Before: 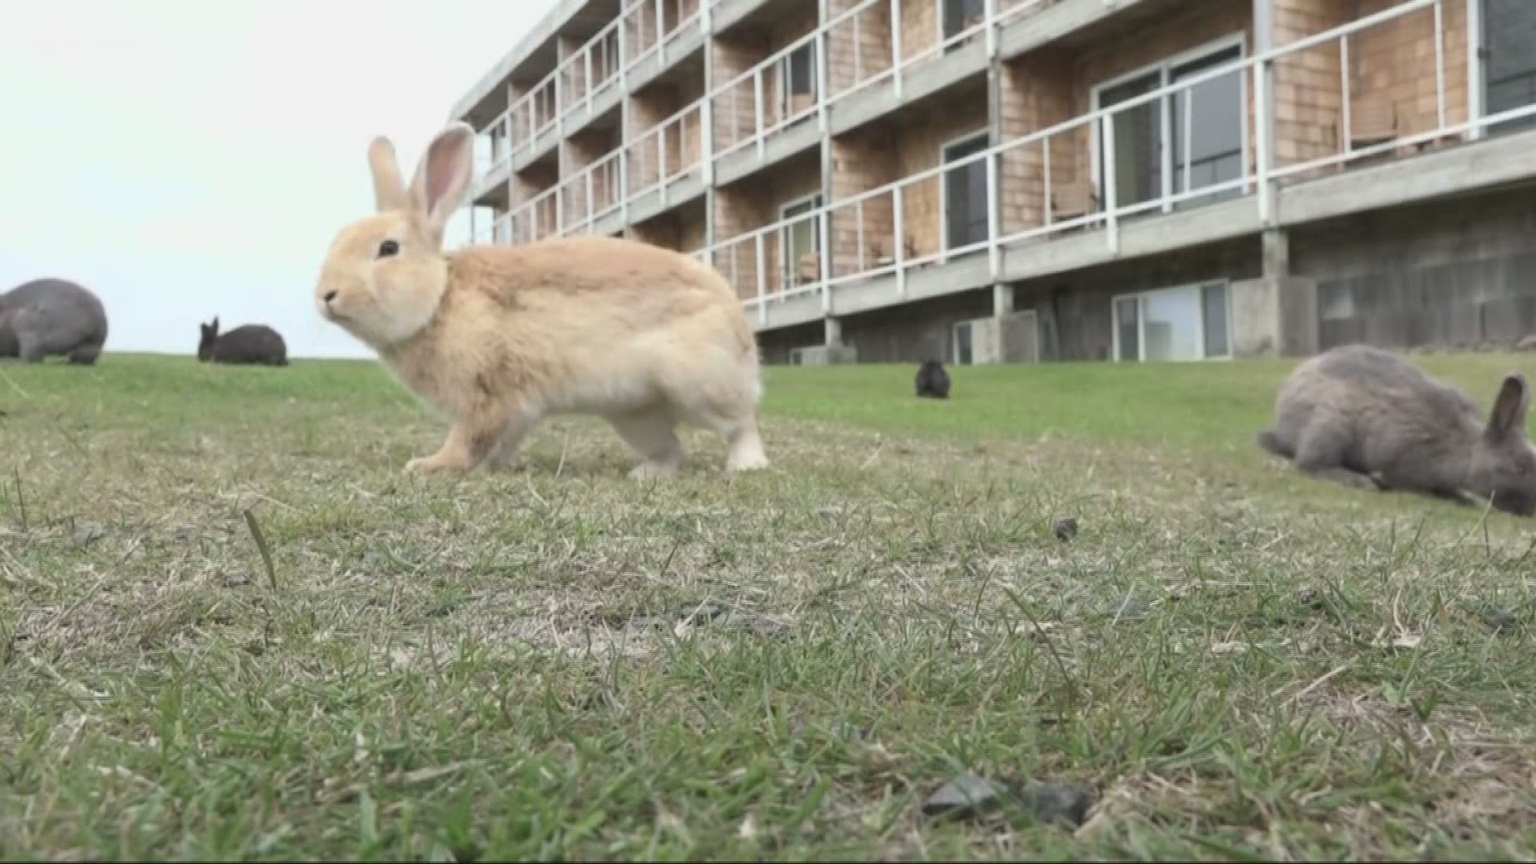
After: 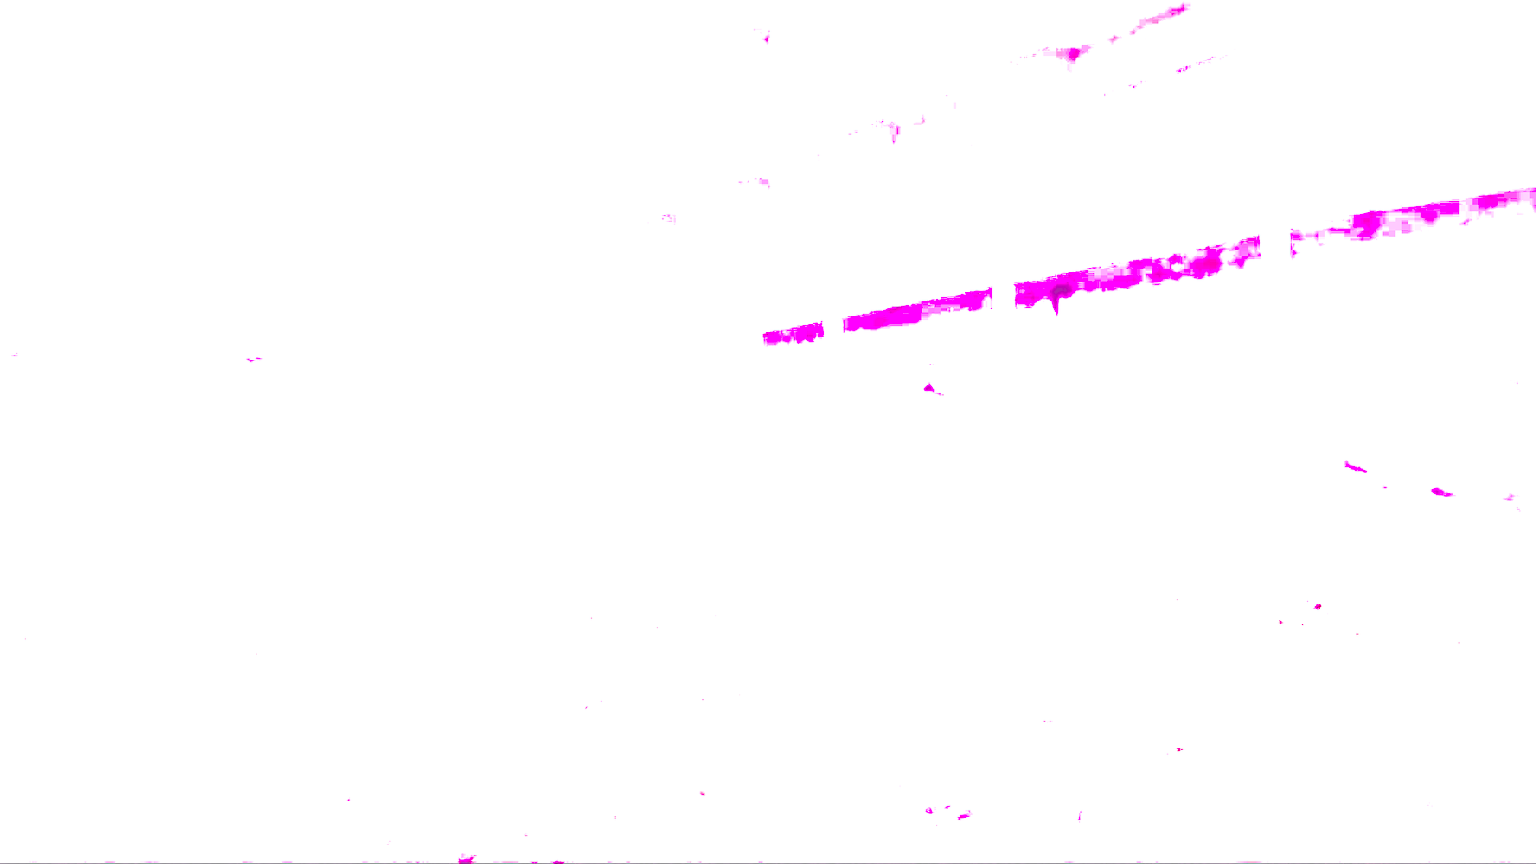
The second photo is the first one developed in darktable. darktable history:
split-toning: shadows › hue 242.67°, shadows › saturation 0.733, highlights › hue 45.33°, highlights › saturation 0.667, balance -53.304, compress 21.15%
shadows and highlights: on, module defaults
exposure: compensate highlight preservation false
white balance: red 8, blue 8
